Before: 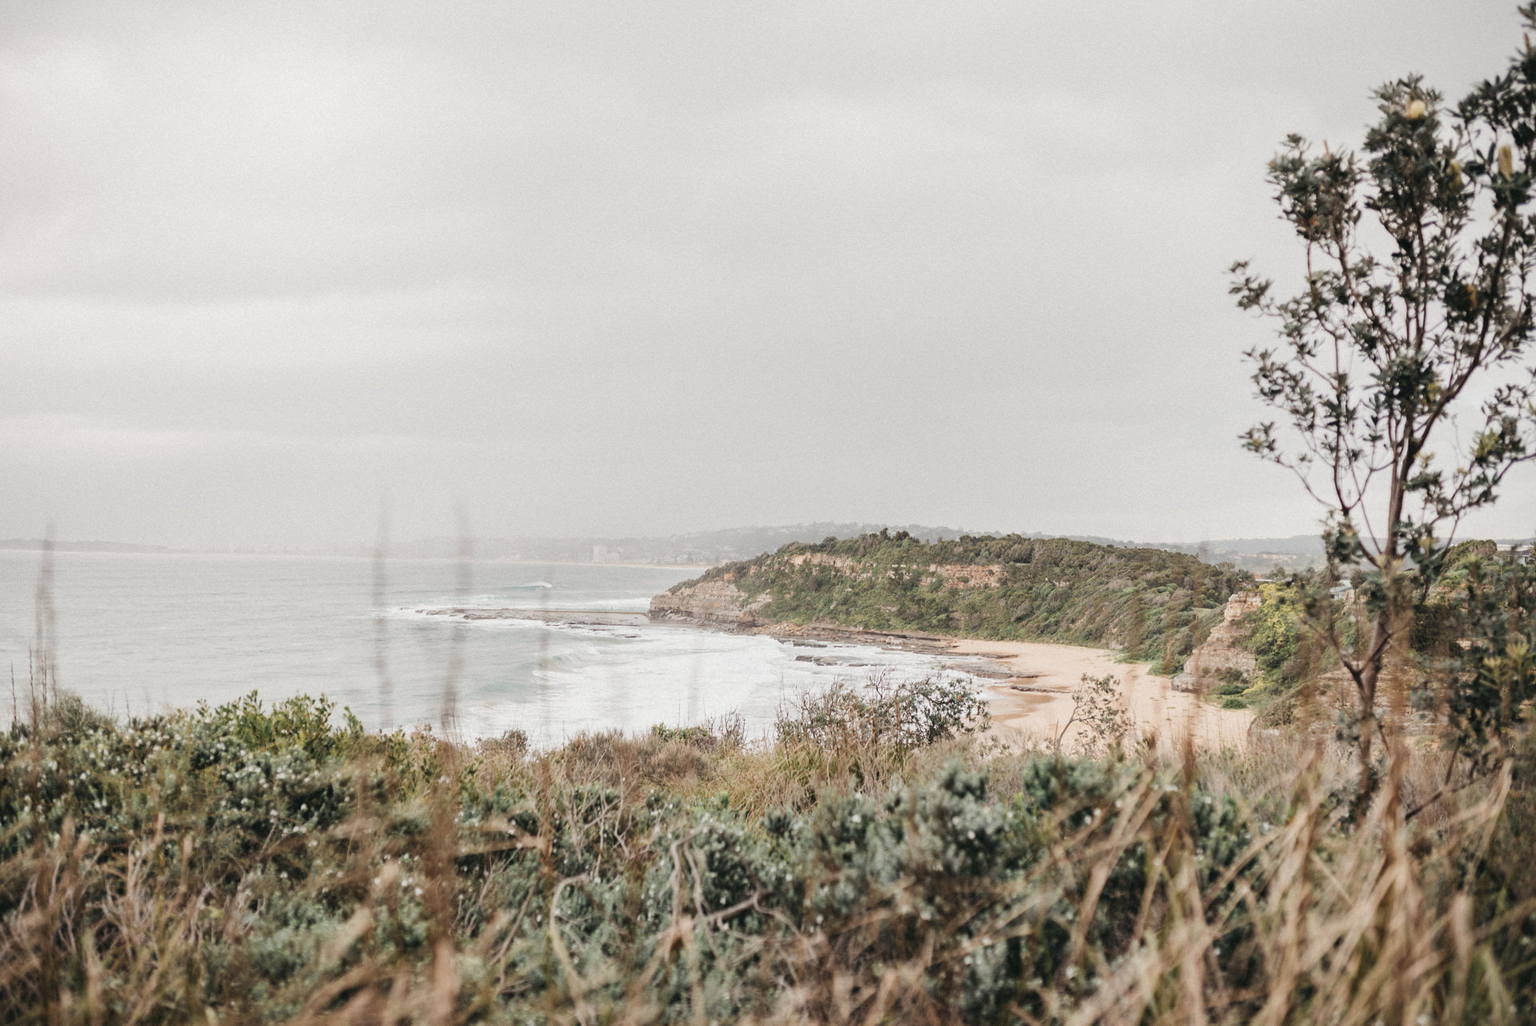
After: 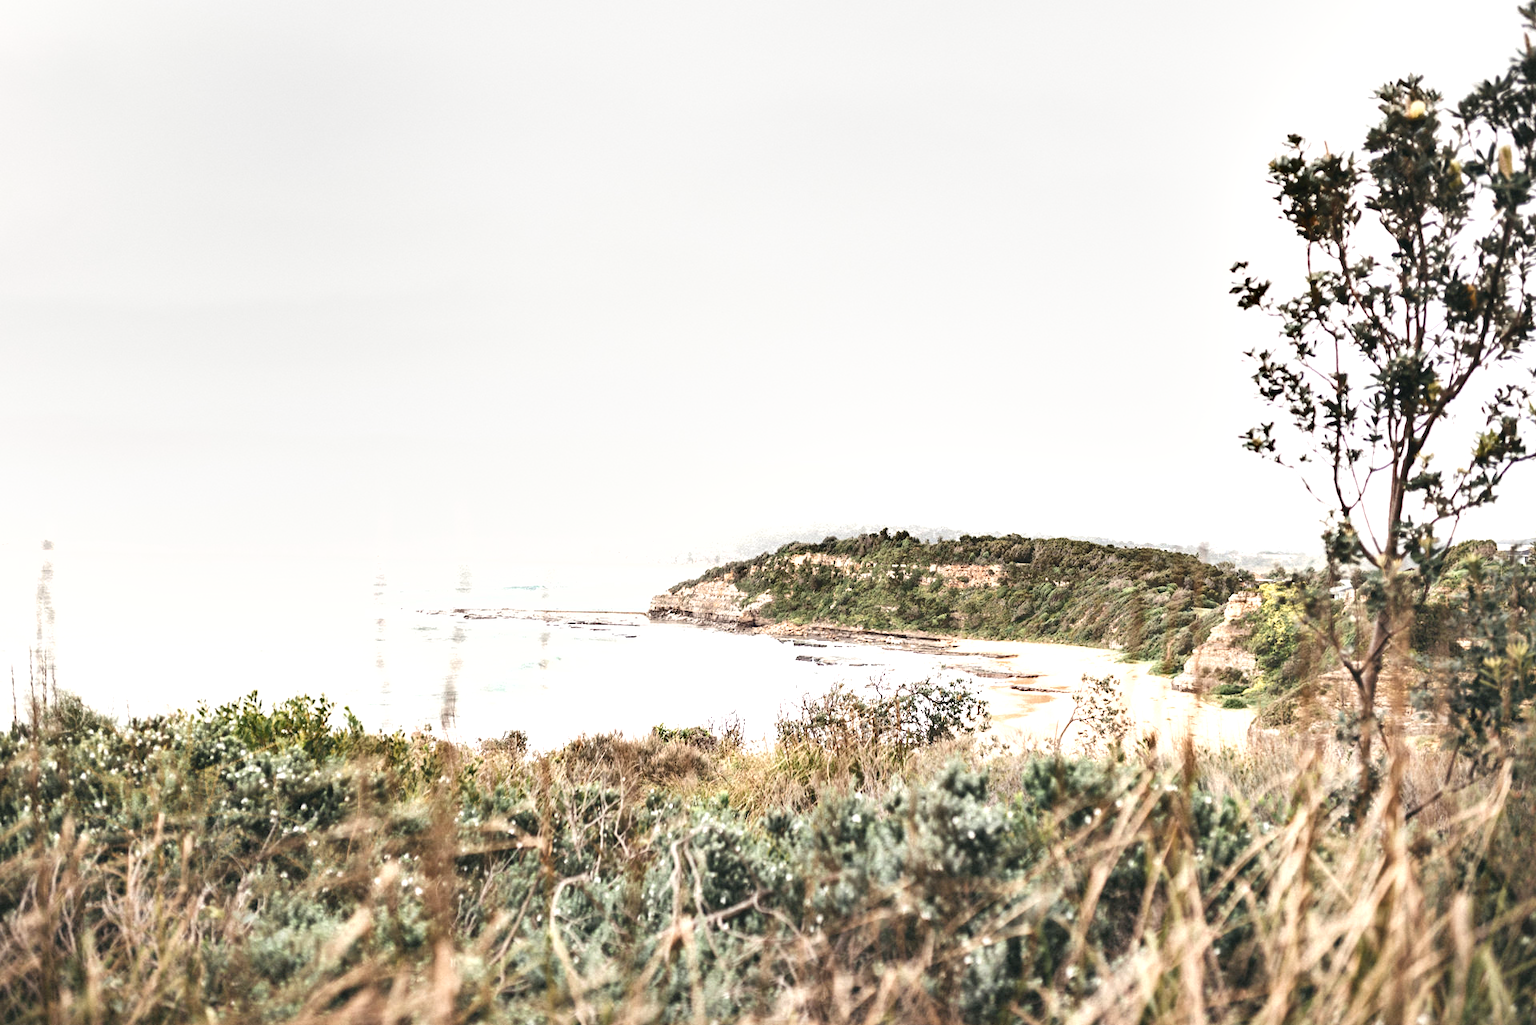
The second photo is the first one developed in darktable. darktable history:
shadows and highlights: shadows 32.83, highlights -47.7, soften with gaussian
exposure: exposure 1.061 EV, compensate highlight preservation false
